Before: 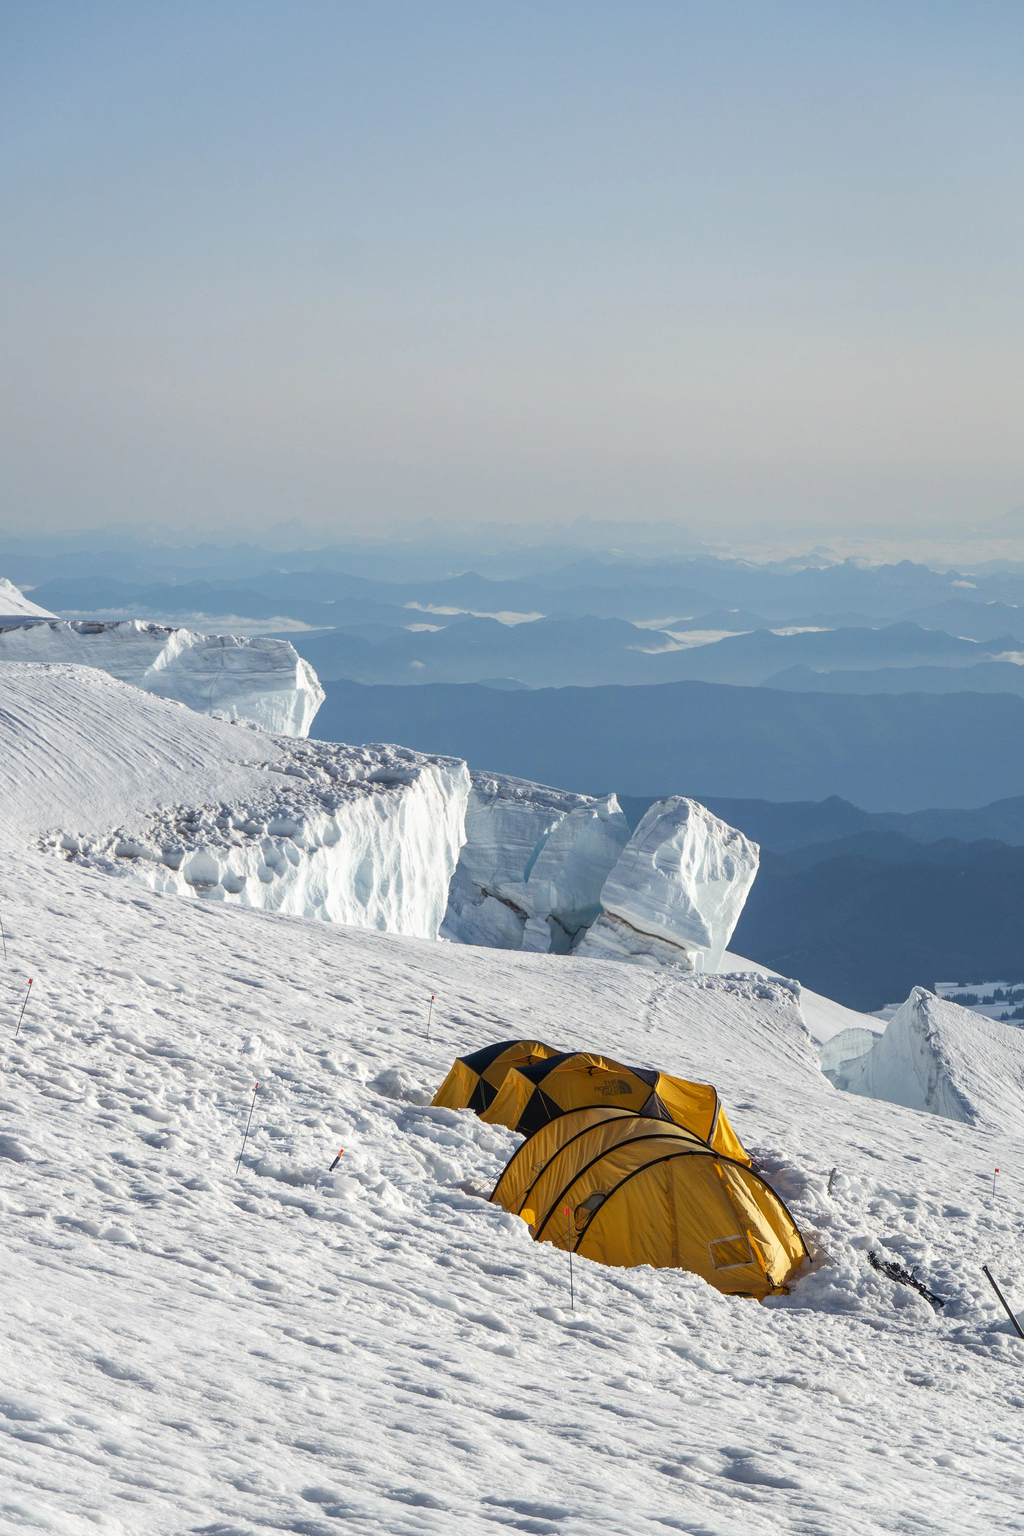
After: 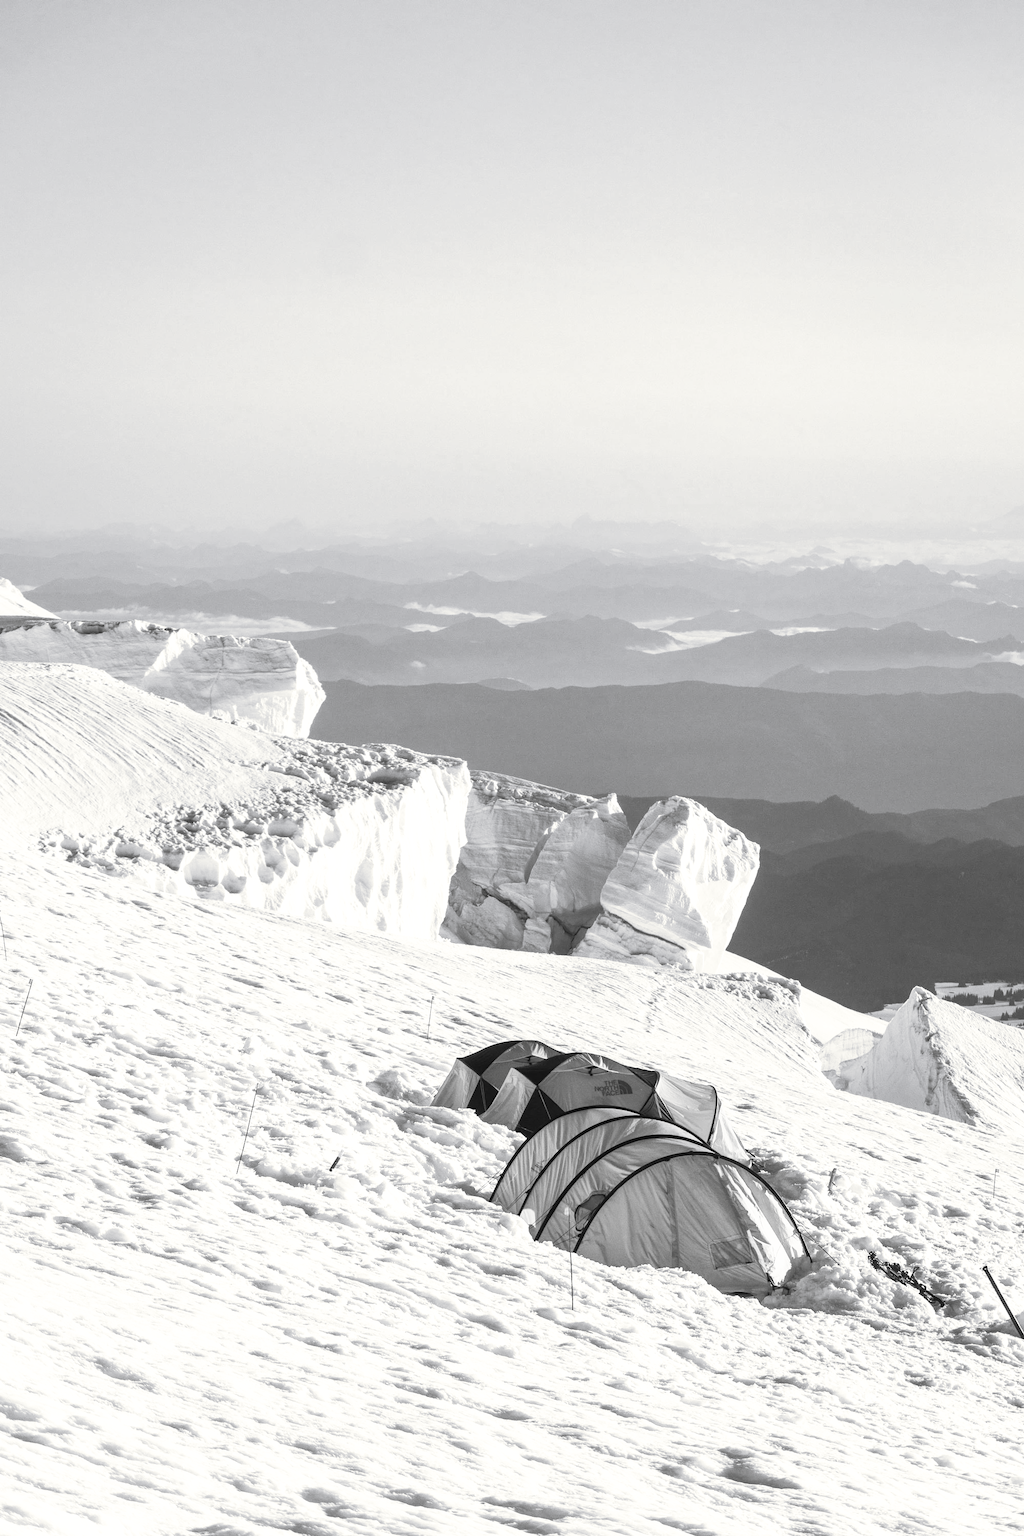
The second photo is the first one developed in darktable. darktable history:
tone curve: curves: ch0 [(0, 0) (0.003, 0.01) (0.011, 0.017) (0.025, 0.035) (0.044, 0.068) (0.069, 0.109) (0.1, 0.144) (0.136, 0.185) (0.177, 0.231) (0.224, 0.279) (0.277, 0.346) (0.335, 0.42) (0.399, 0.5) (0.468, 0.603) (0.543, 0.712) (0.623, 0.808) (0.709, 0.883) (0.801, 0.957) (0.898, 0.993) (1, 1)], preserve colors none
color look up table: target L [78.07, 90.24, 100, 81.33, 75.15, 74.78, 71.84, 98.62, 53.98, 63.98, 54.24, 64.74, 51.42, 26.5, 7.906, 200, 90.24, 82.41, 79.88, 77.34, 65.87, 79.52, 80.24, 45.63, 51.62, 42.92, 13.87, 98.62, 85.98, 87.41, 90.24, 76.61, 72.21, 55.02, 50.96, 78.8, 71.84, 47.51, 32.32, 52.01, 36.57, 6.024, 1.097, 1.645, 57.48, 68.87, 64.36, 29.94, 15.48], target a [-0.002, -0.293, -0.097, 0 ×4, -1.007, 0.001, 0, 0.001, 0, 0.001, 0, 0, 0, -0.293, -0.003, 0, -0.001, 0, -0.002, -0.001, 0, 0.001, 0.001, 0, -1.007, -0.102, -0.102, -0.293, -0.002, 0, 0.001, 0.001, -0.001, 0, 0.001, 0 ×9, 0.001, 0], target b [0.027, 3.684, 1.214, 0.004 ×4, 13.26, -0.003, 0.005, -0.002, 0.005, -0.005, -0.002, -0.001, 0, 3.684, 0.028, 0.004, 0.005, 0.005, 0.027, 0.005, -0.002, -0.005, -0.002, -0.001, 13.26, 1.257, 1.253, 3.684, 0.027, 0.004, -0.002, -0.002, 0.005, 0.004, -0.002, -0.002, -0.005, 0.002, -0.001, 0, 0, 0.005, 0.005, 0.005, -0.004, -0.001], num patches 49
